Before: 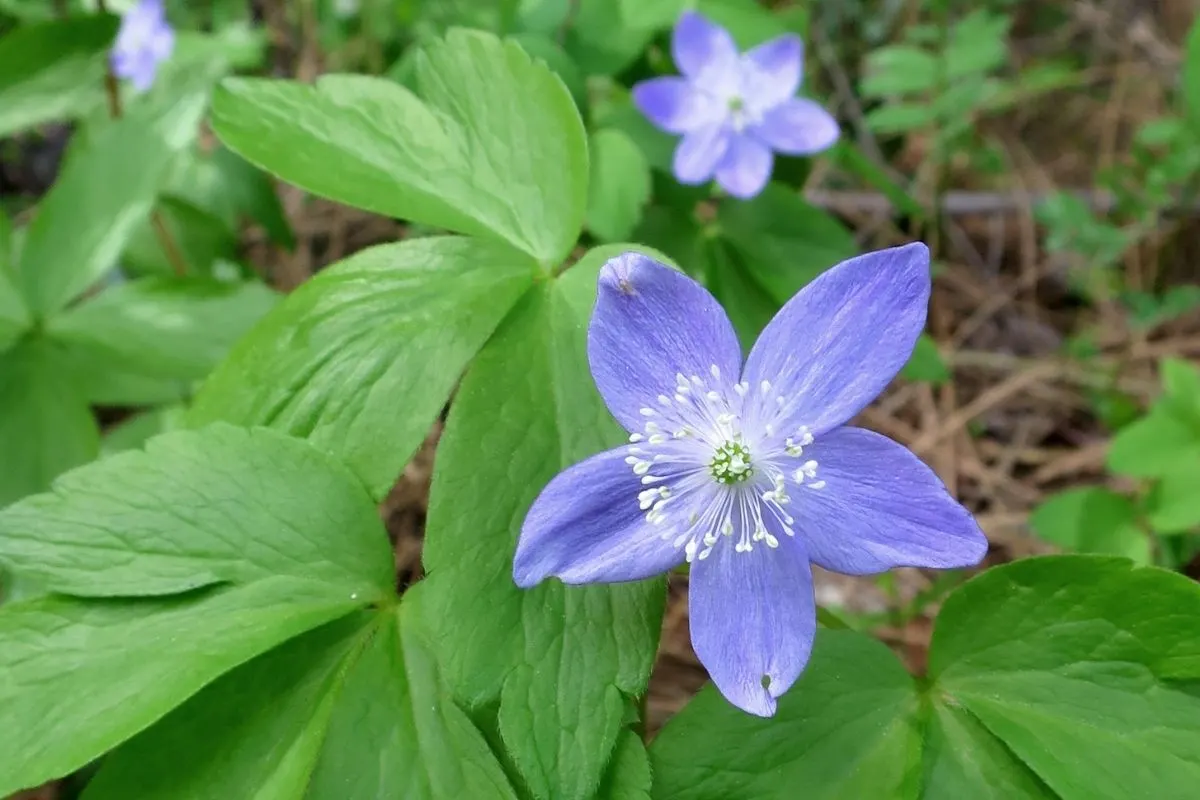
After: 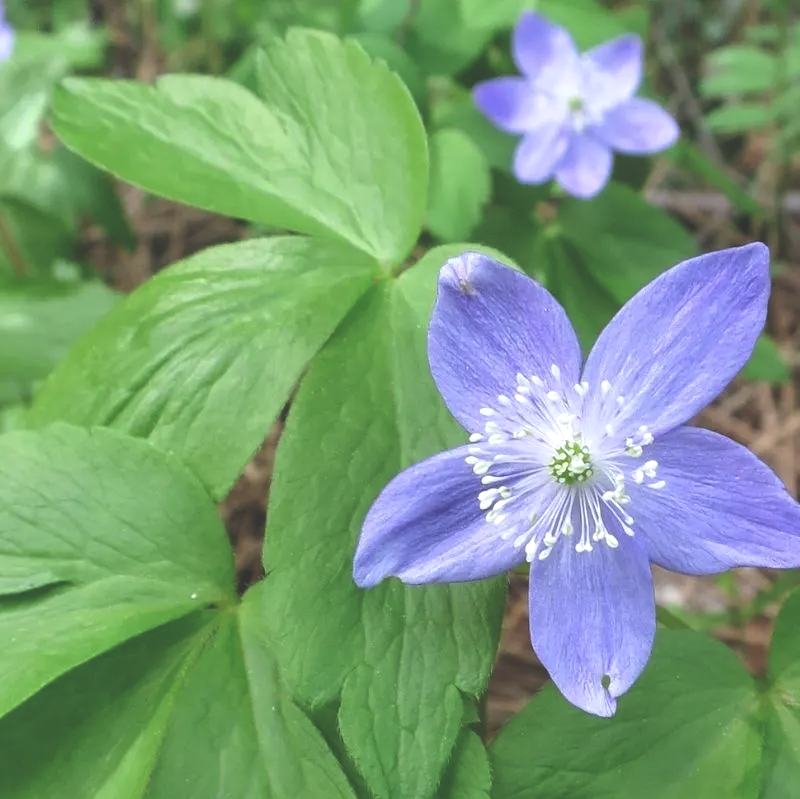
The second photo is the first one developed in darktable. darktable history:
exposure: black level correction -0.042, exposure 0.061 EV, compensate highlight preservation false
local contrast: on, module defaults
crop and rotate: left 13.413%, right 19.91%
